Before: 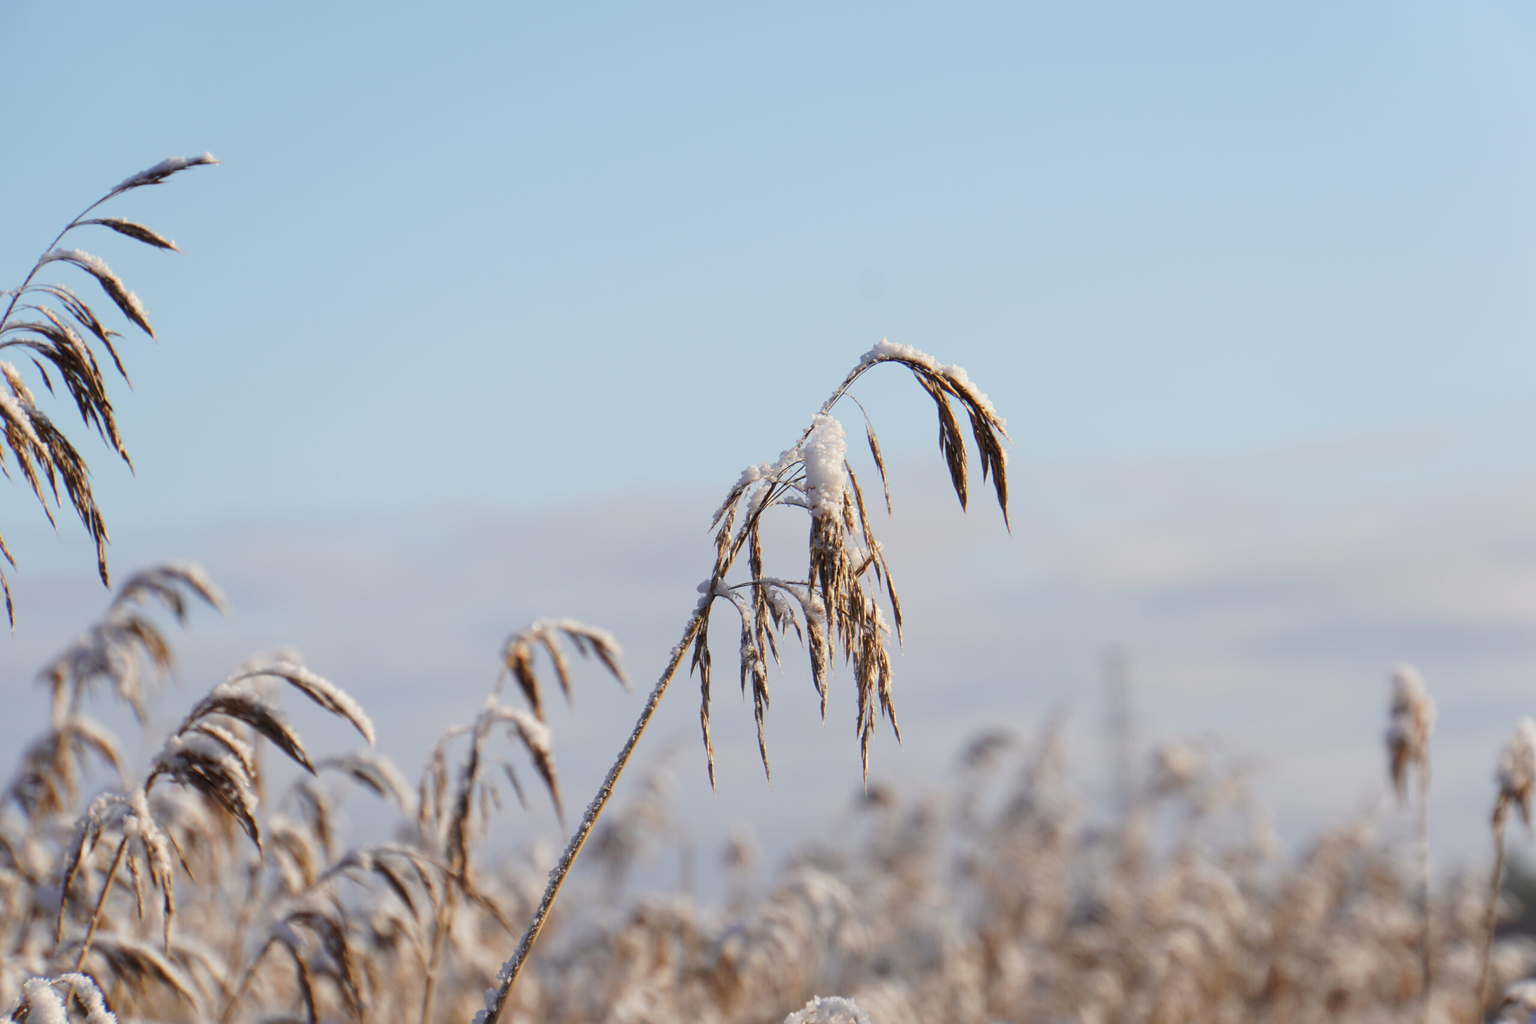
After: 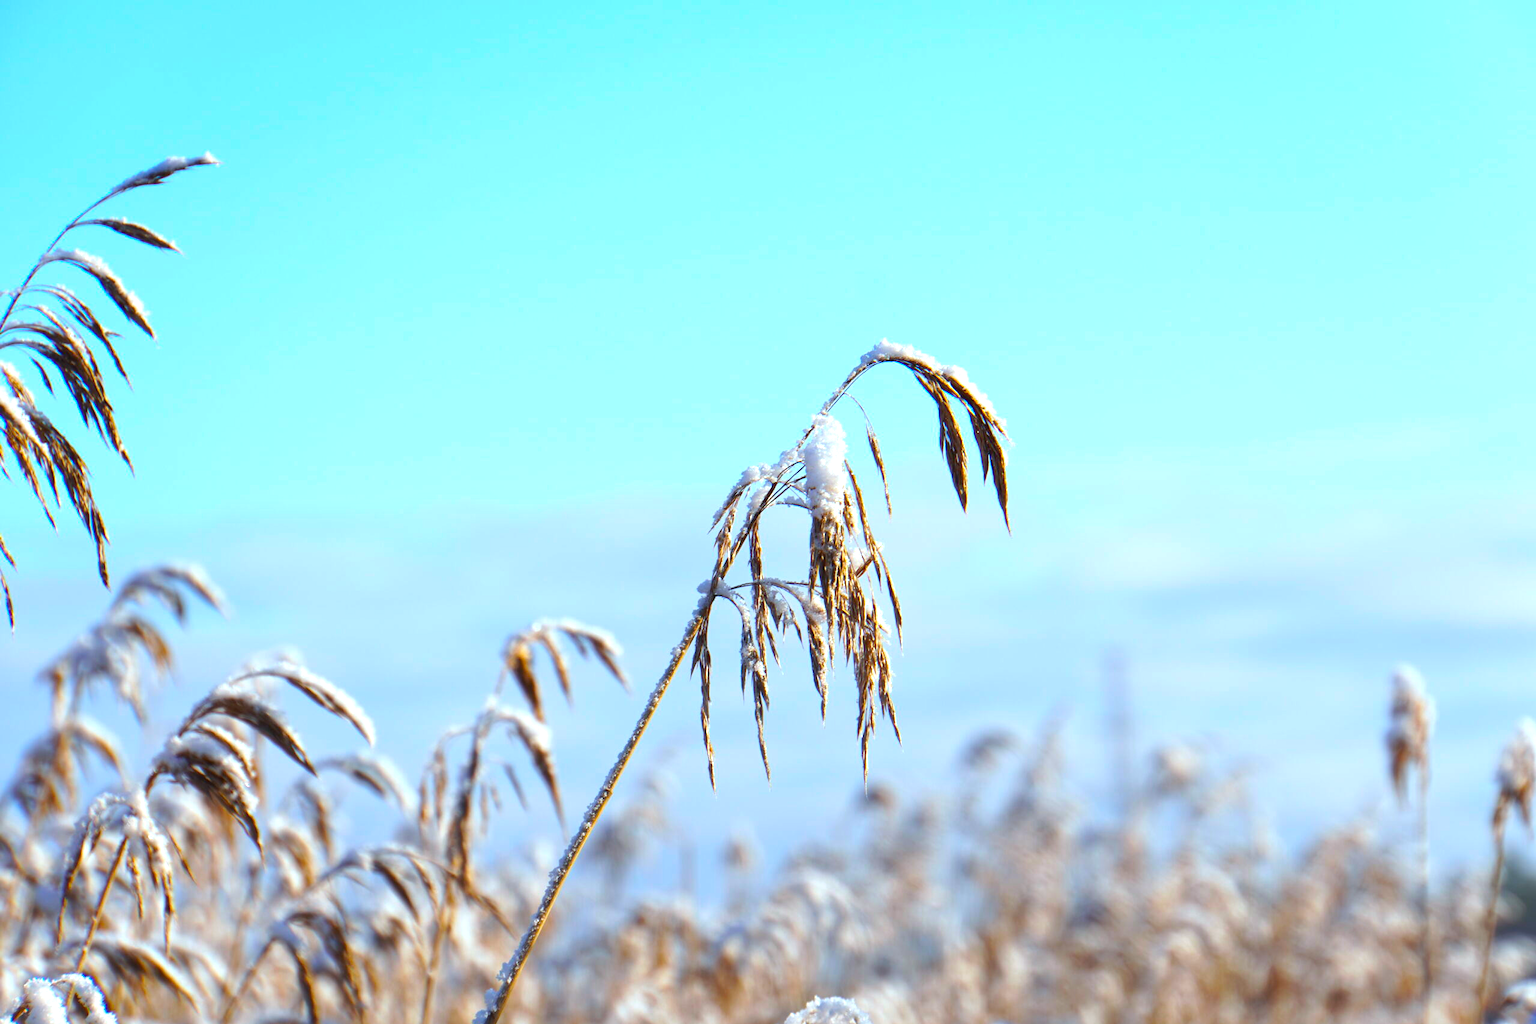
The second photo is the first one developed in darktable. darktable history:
color balance rgb: linear chroma grading › global chroma 20%, perceptual saturation grading › global saturation 25%, perceptual brilliance grading › global brilliance 20%, global vibrance 20%
color calibration: illuminant Planckian (black body), x 0.368, y 0.361, temperature 4275.92 K
